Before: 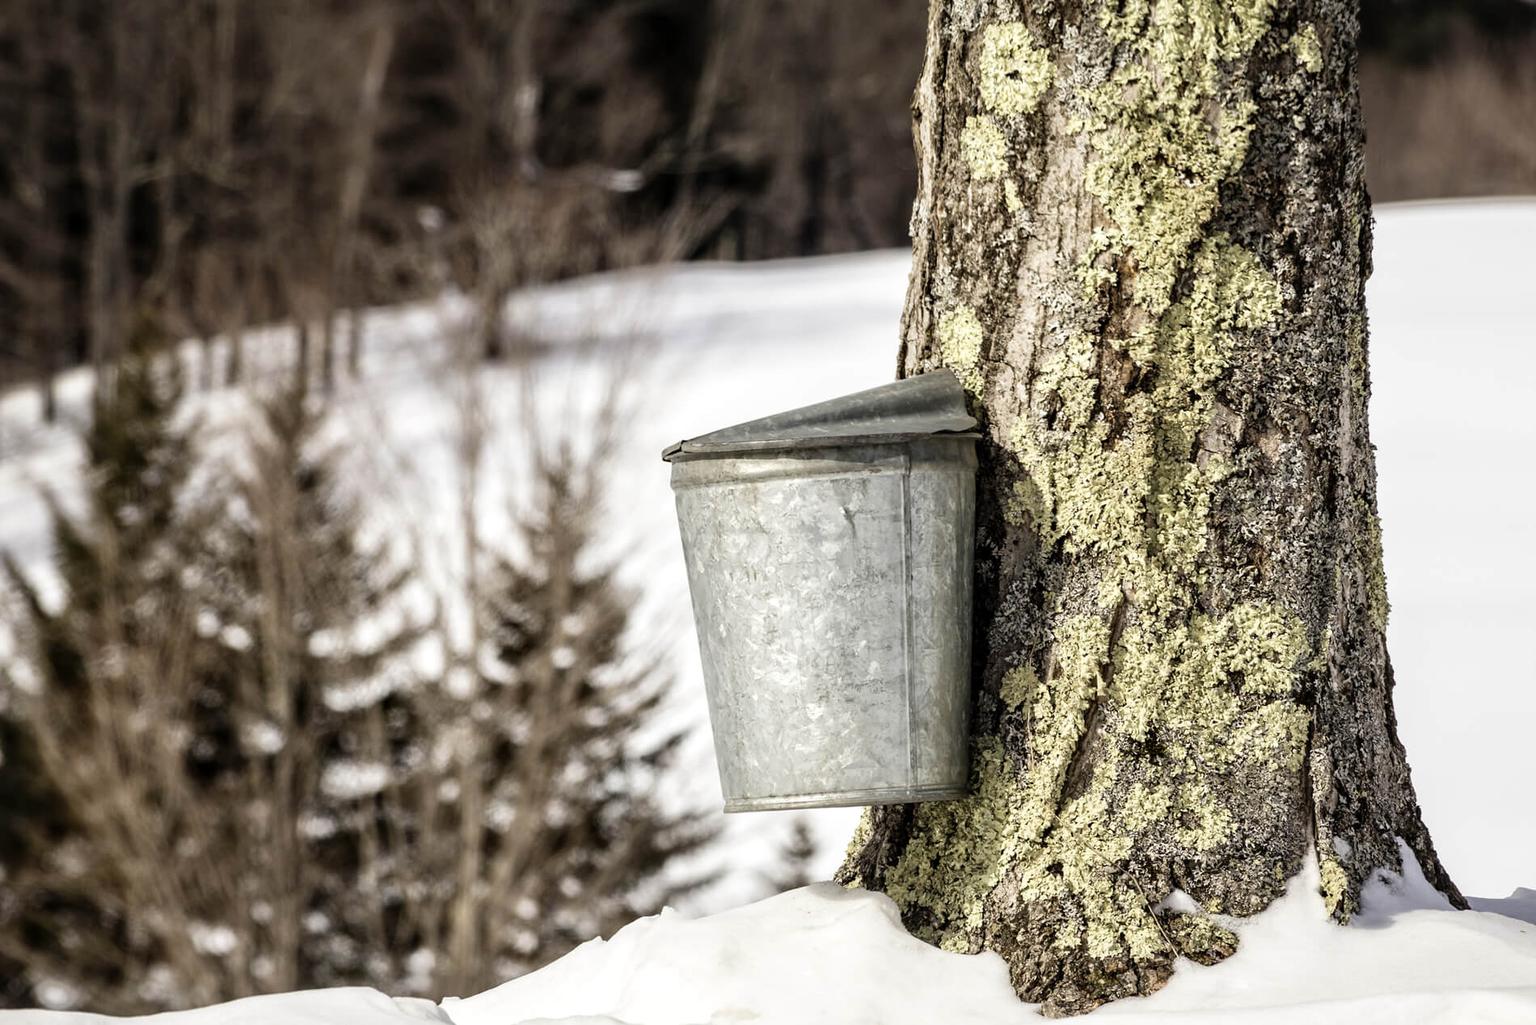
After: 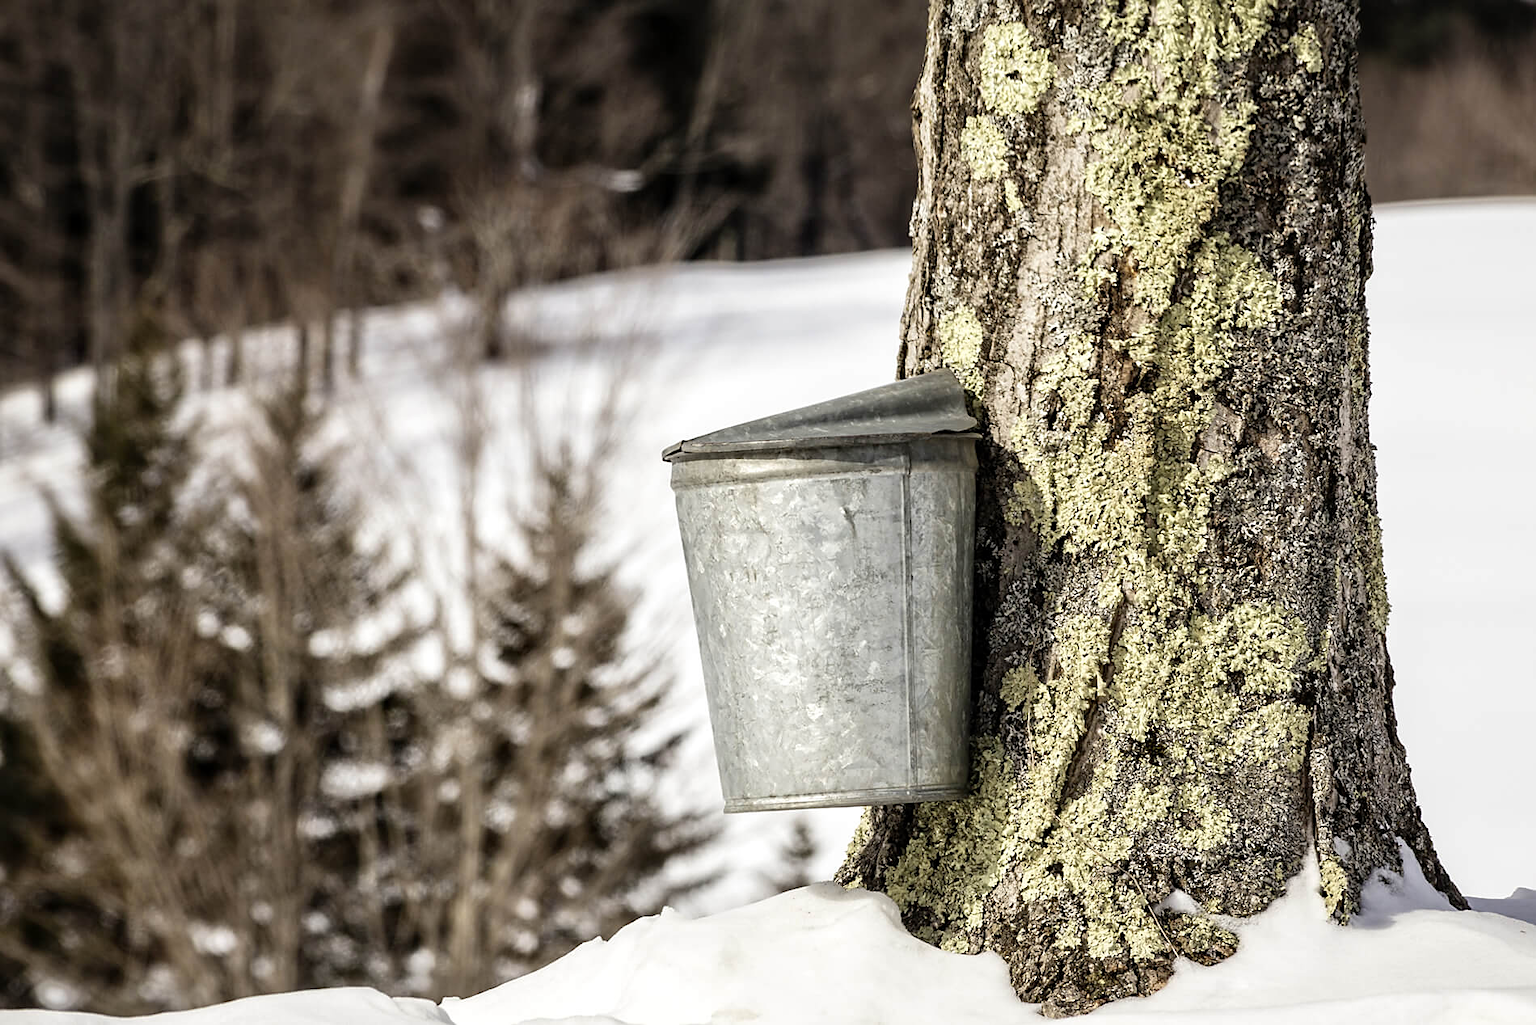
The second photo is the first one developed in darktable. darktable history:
sharpen: radius 1.858, amount 0.4, threshold 1.407
